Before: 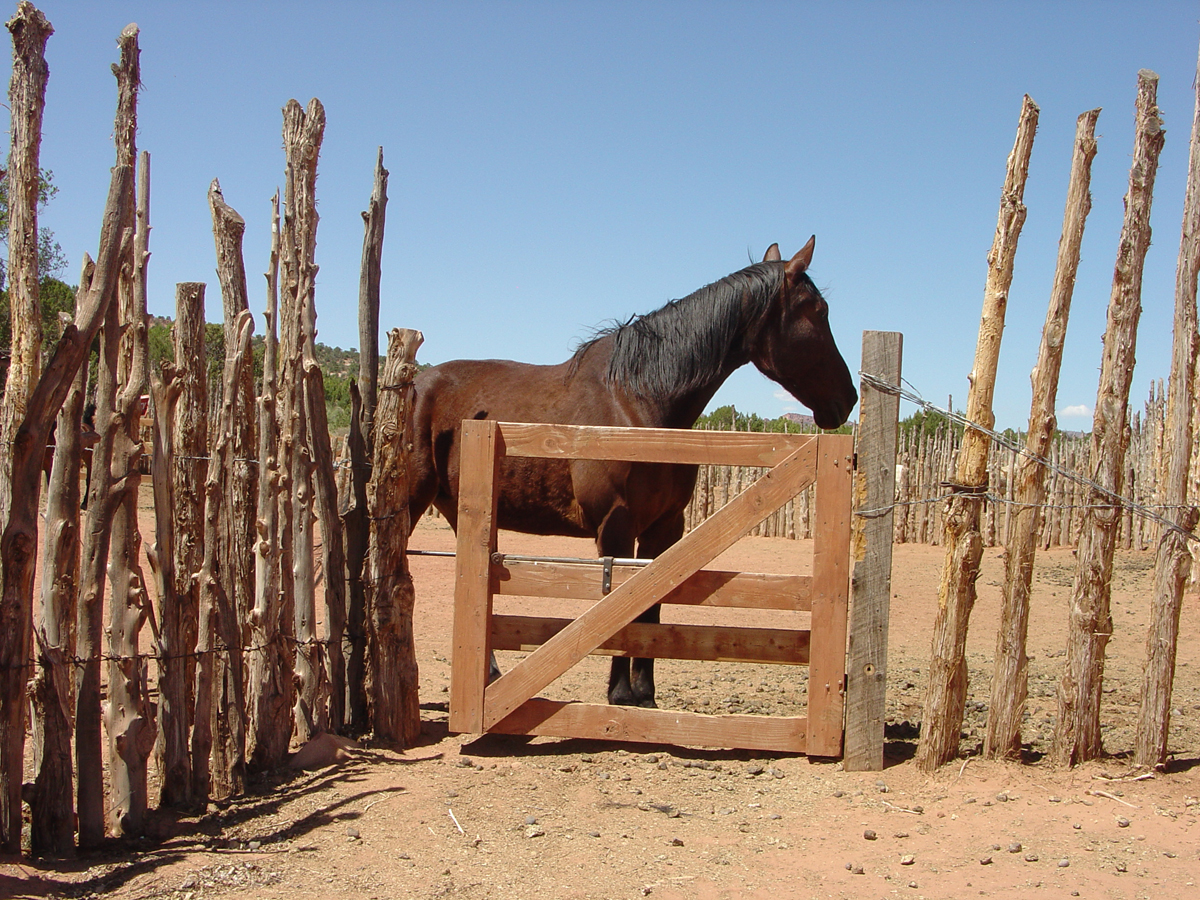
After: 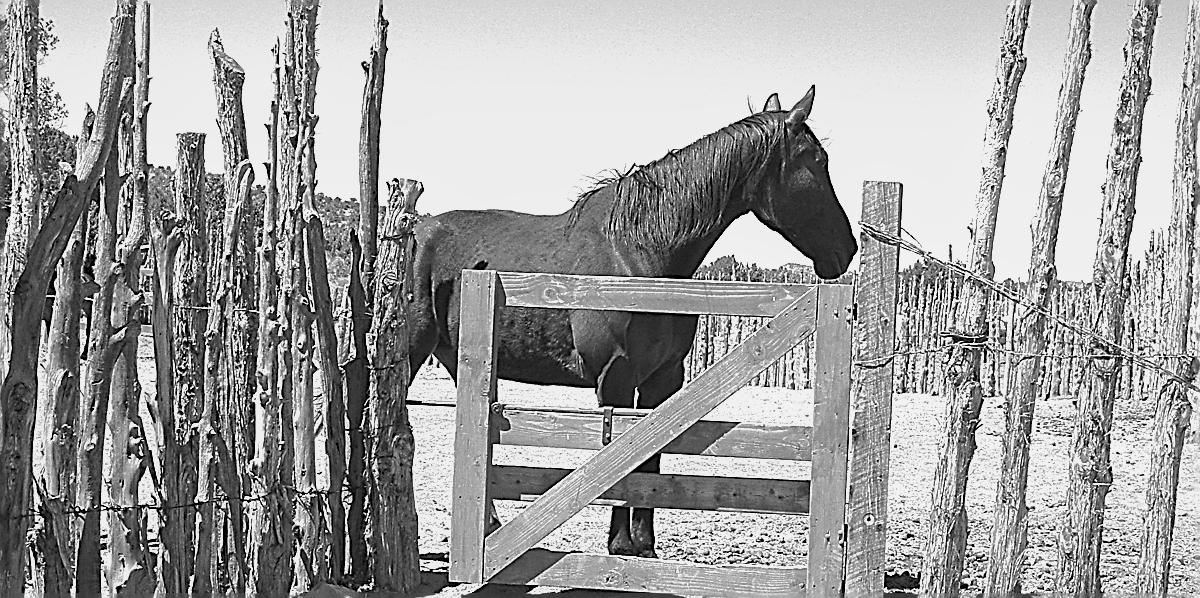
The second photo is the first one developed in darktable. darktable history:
crop: top 16.727%, bottom 16.727%
shadows and highlights: on, module defaults
color correction: saturation 1.11
sharpen: amount 2
monochrome: a -71.75, b 75.82
exposure: black level correction 0, exposure 1.1 EV, compensate exposure bias true, compensate highlight preservation false
